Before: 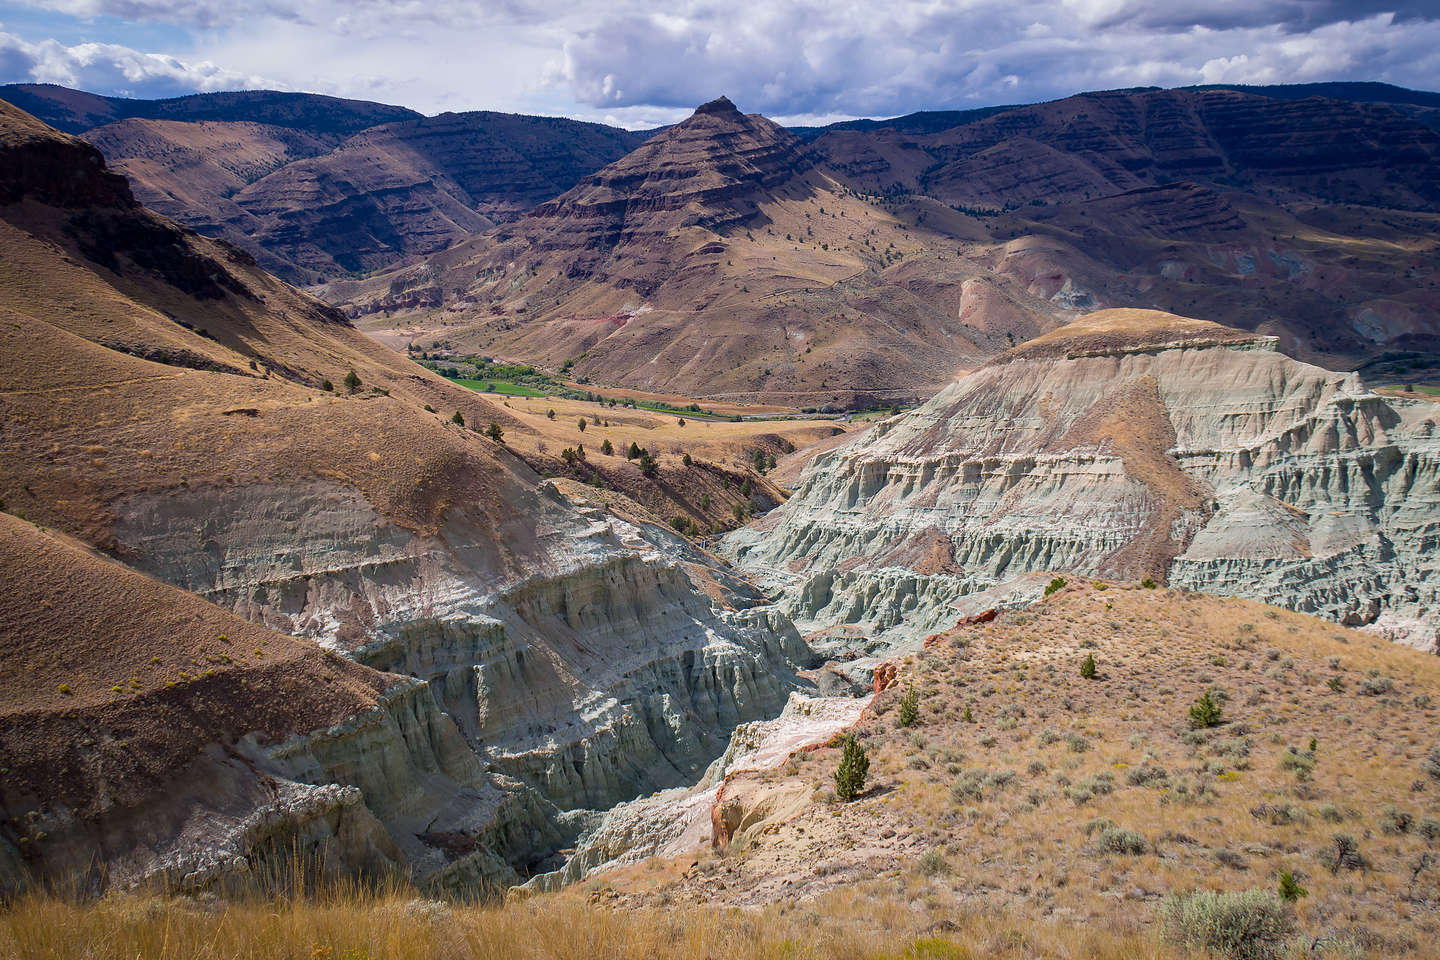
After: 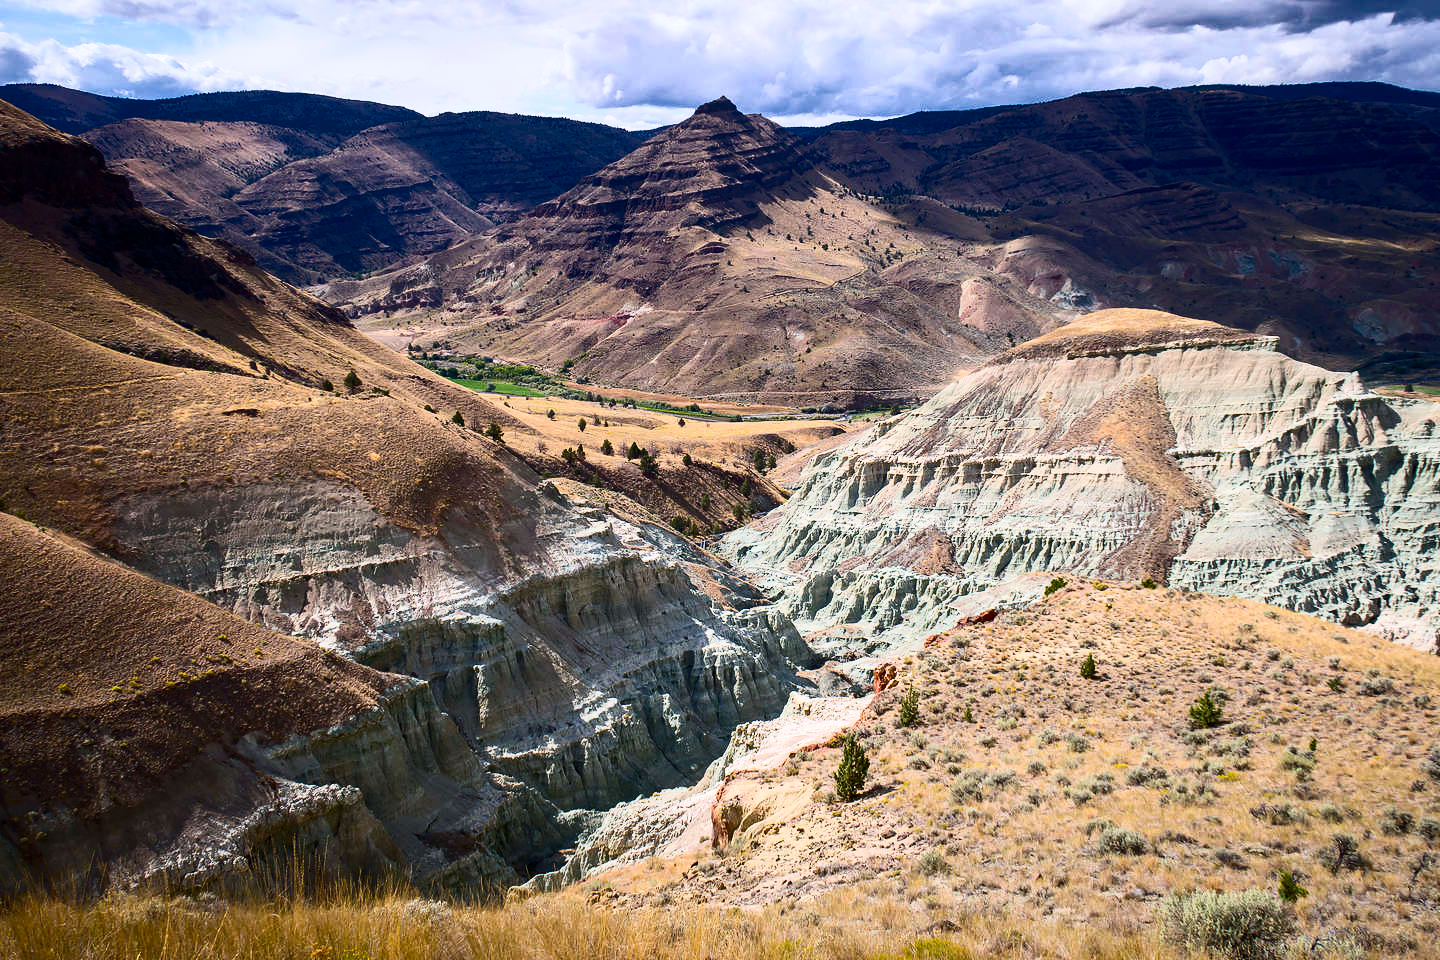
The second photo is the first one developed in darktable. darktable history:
contrast brightness saturation: contrast 0.39, brightness 0.109
color balance rgb: shadows lift › luminance -10.283%, shadows lift › chroma 0.658%, shadows lift › hue 115.43°, perceptual saturation grading › global saturation 19.599%
